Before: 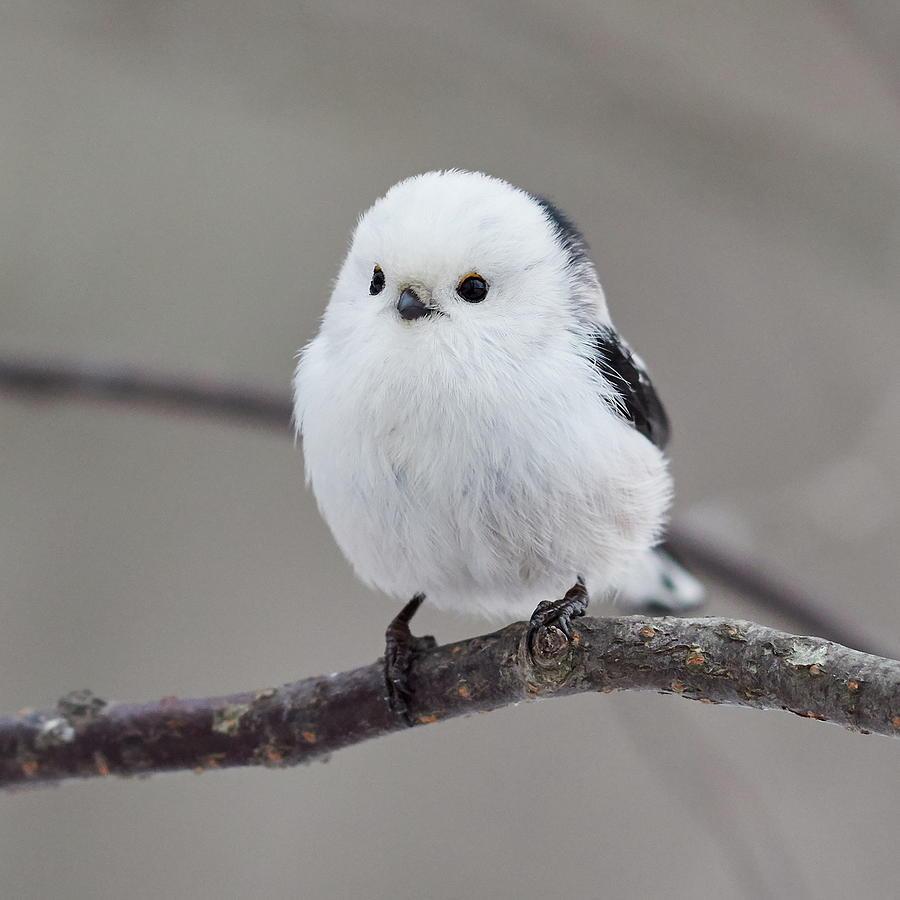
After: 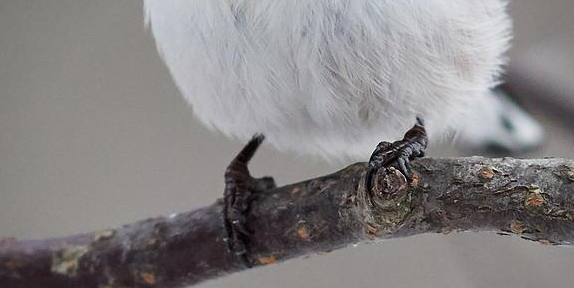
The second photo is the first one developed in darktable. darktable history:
vignetting: fall-off start 84.67%, fall-off radius 80.2%, brightness -0.408, saturation -0.291, width/height ratio 1.215, unbound false
tone equalizer: on, module defaults
crop: left 17.978%, top 51.104%, right 17.557%, bottom 16.827%
